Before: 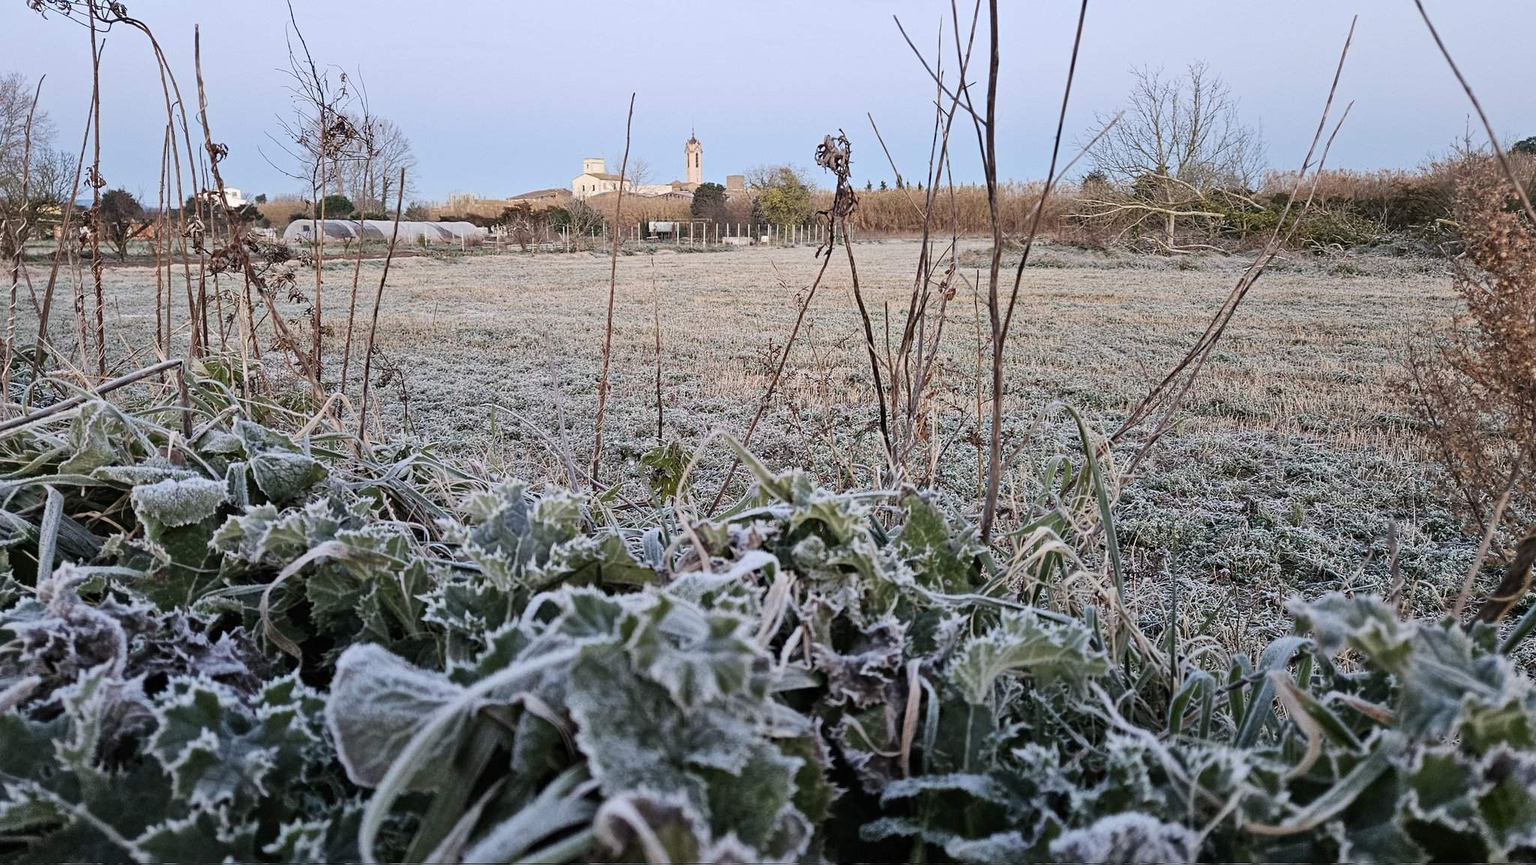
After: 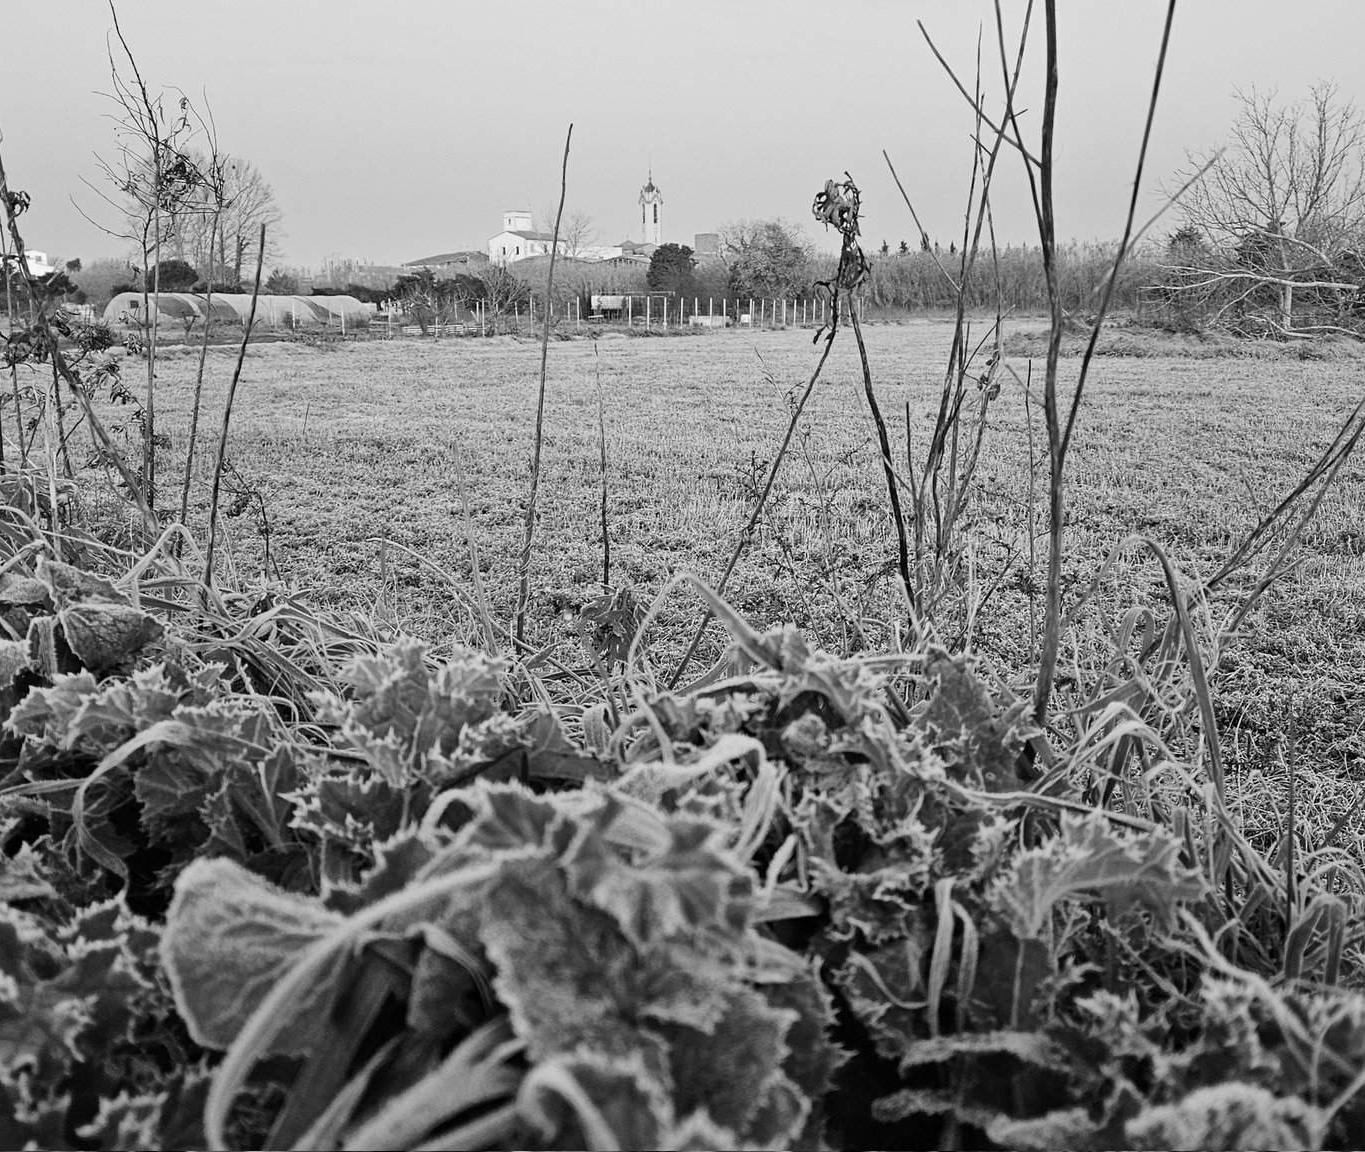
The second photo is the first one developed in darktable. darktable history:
crop and rotate: left 13.409%, right 19.924%
monochrome: a -3.63, b -0.465
